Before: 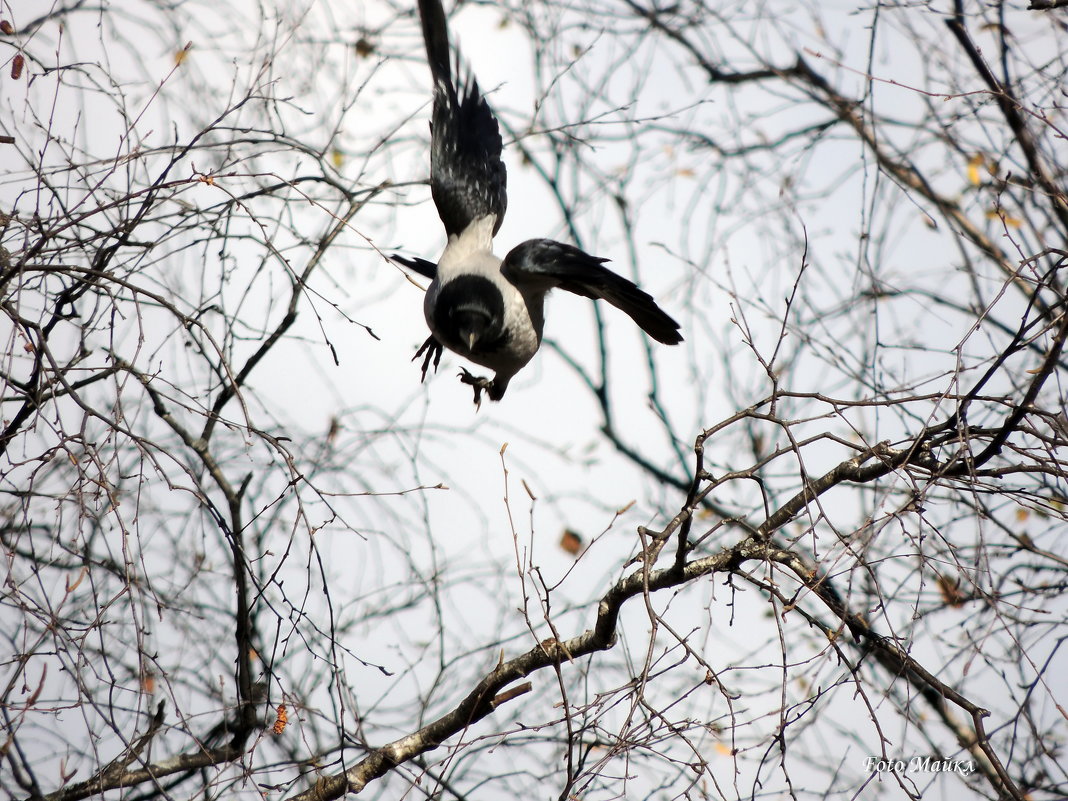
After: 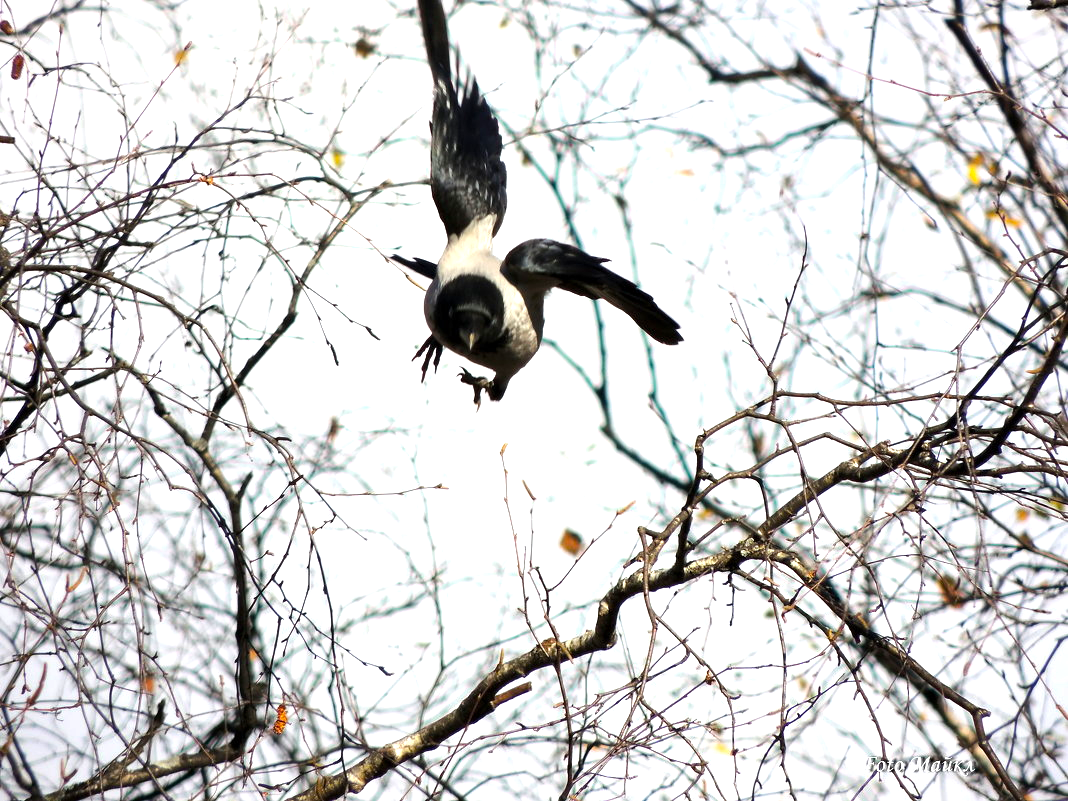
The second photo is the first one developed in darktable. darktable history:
color balance rgb: perceptual saturation grading › global saturation 31.133%, perceptual brilliance grading › global brilliance 18.556%
